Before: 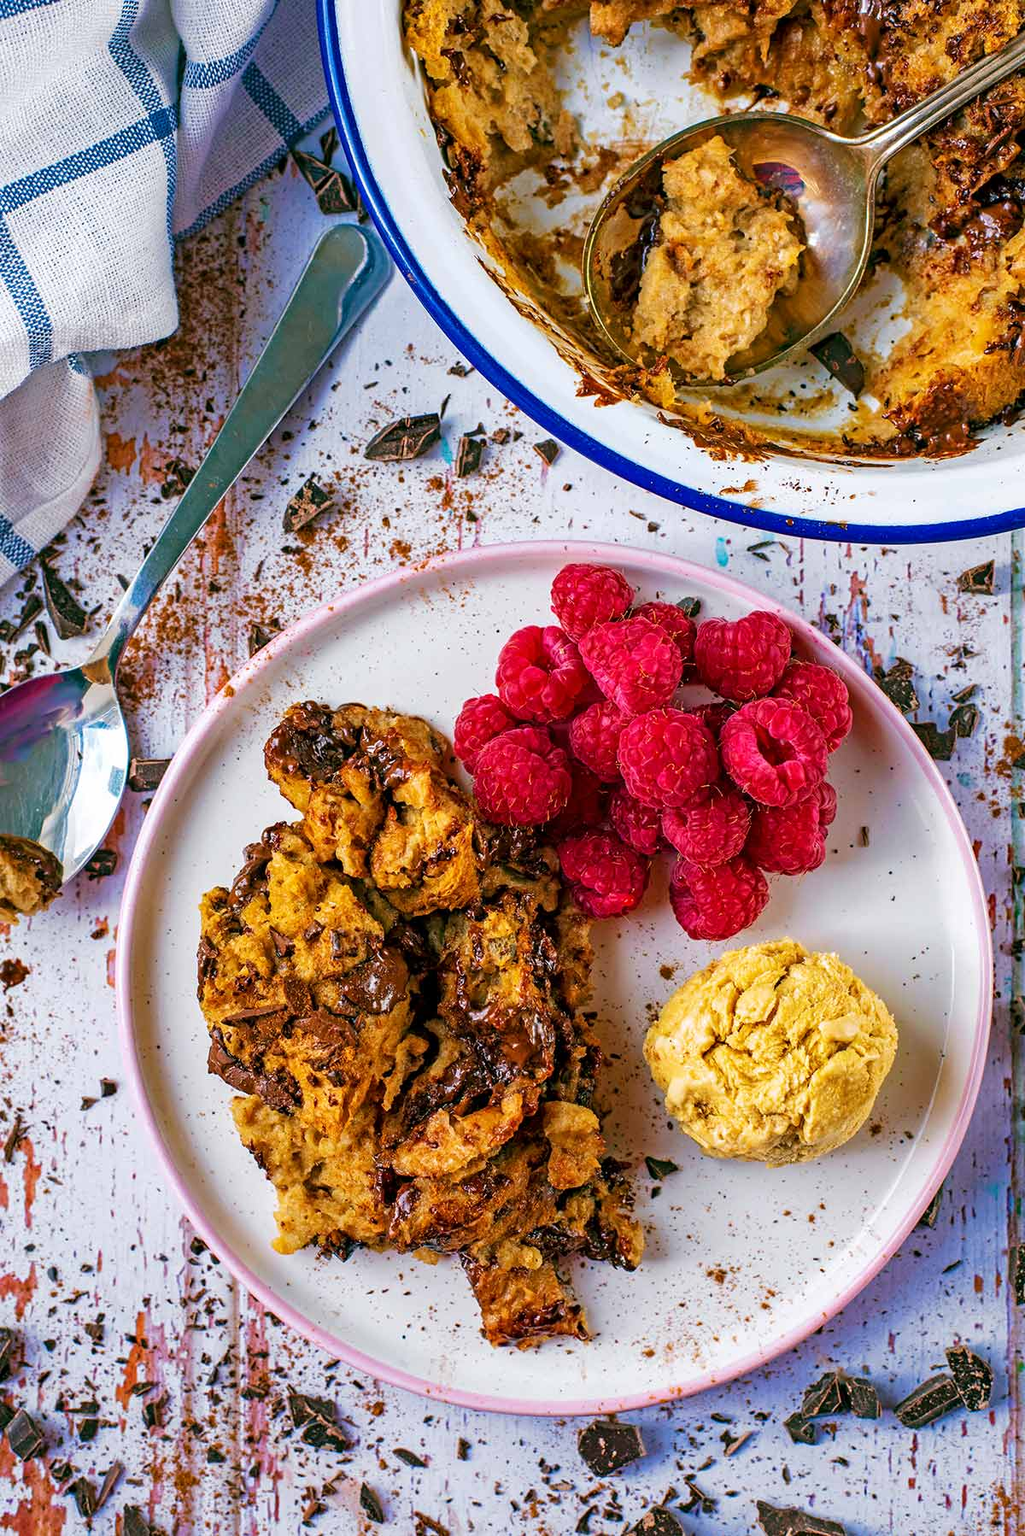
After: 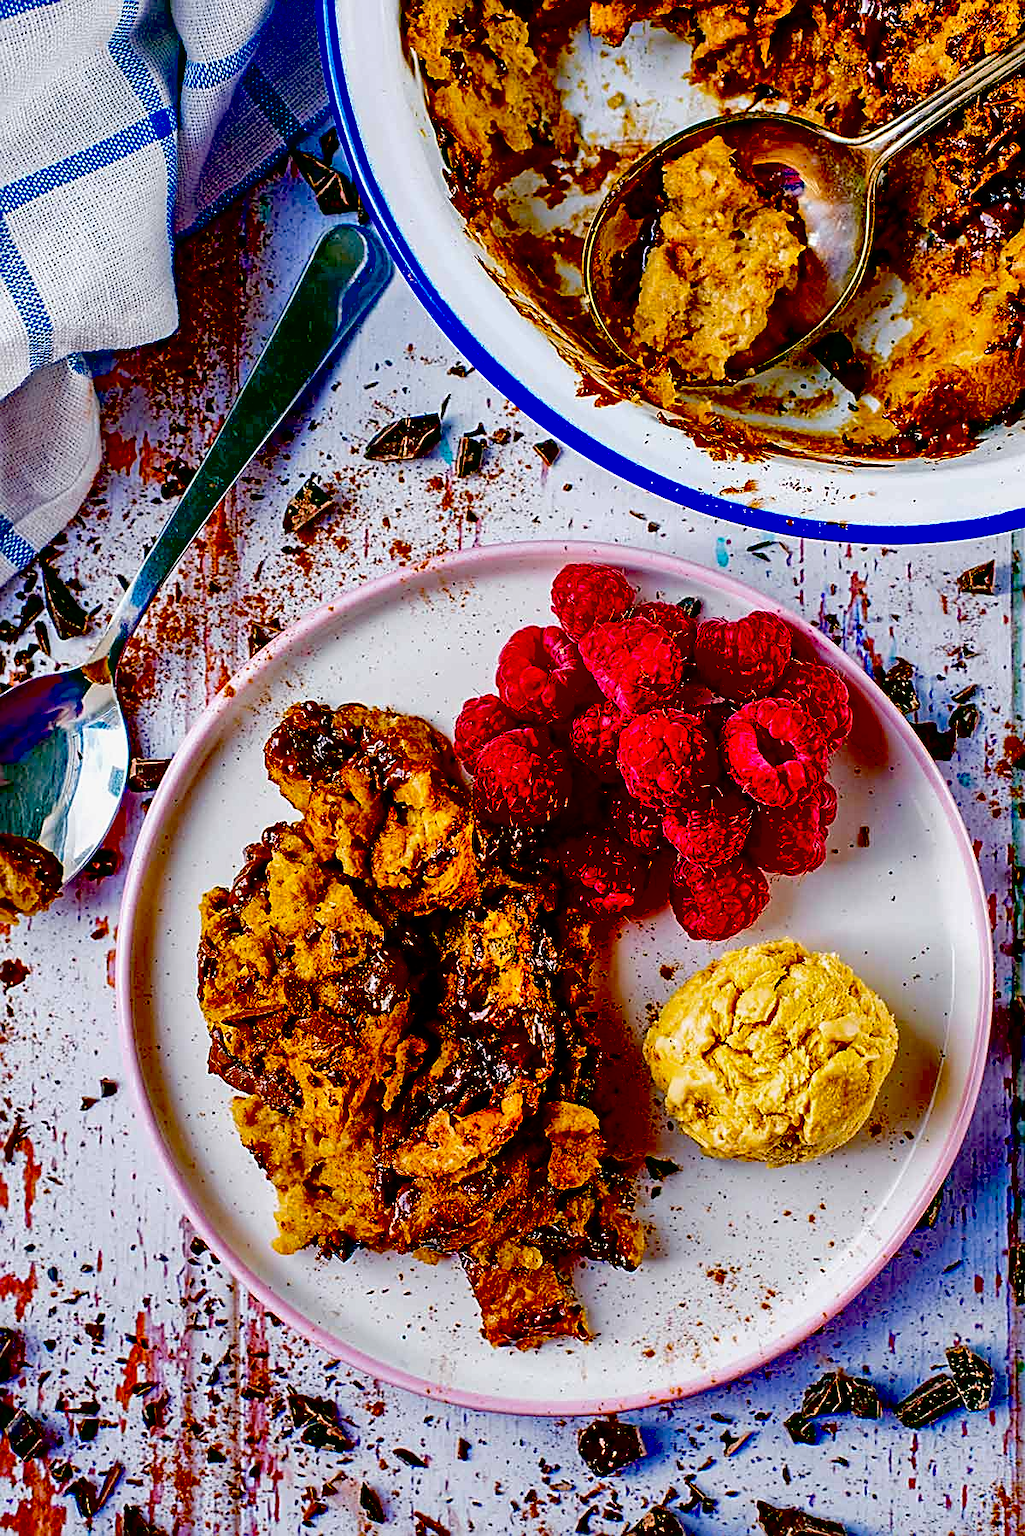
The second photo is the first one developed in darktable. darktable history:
exposure: black level correction 0.1, exposure -0.092 EV, compensate highlight preservation false
shadows and highlights: low approximation 0.01, soften with gaussian
sharpen: on, module defaults
